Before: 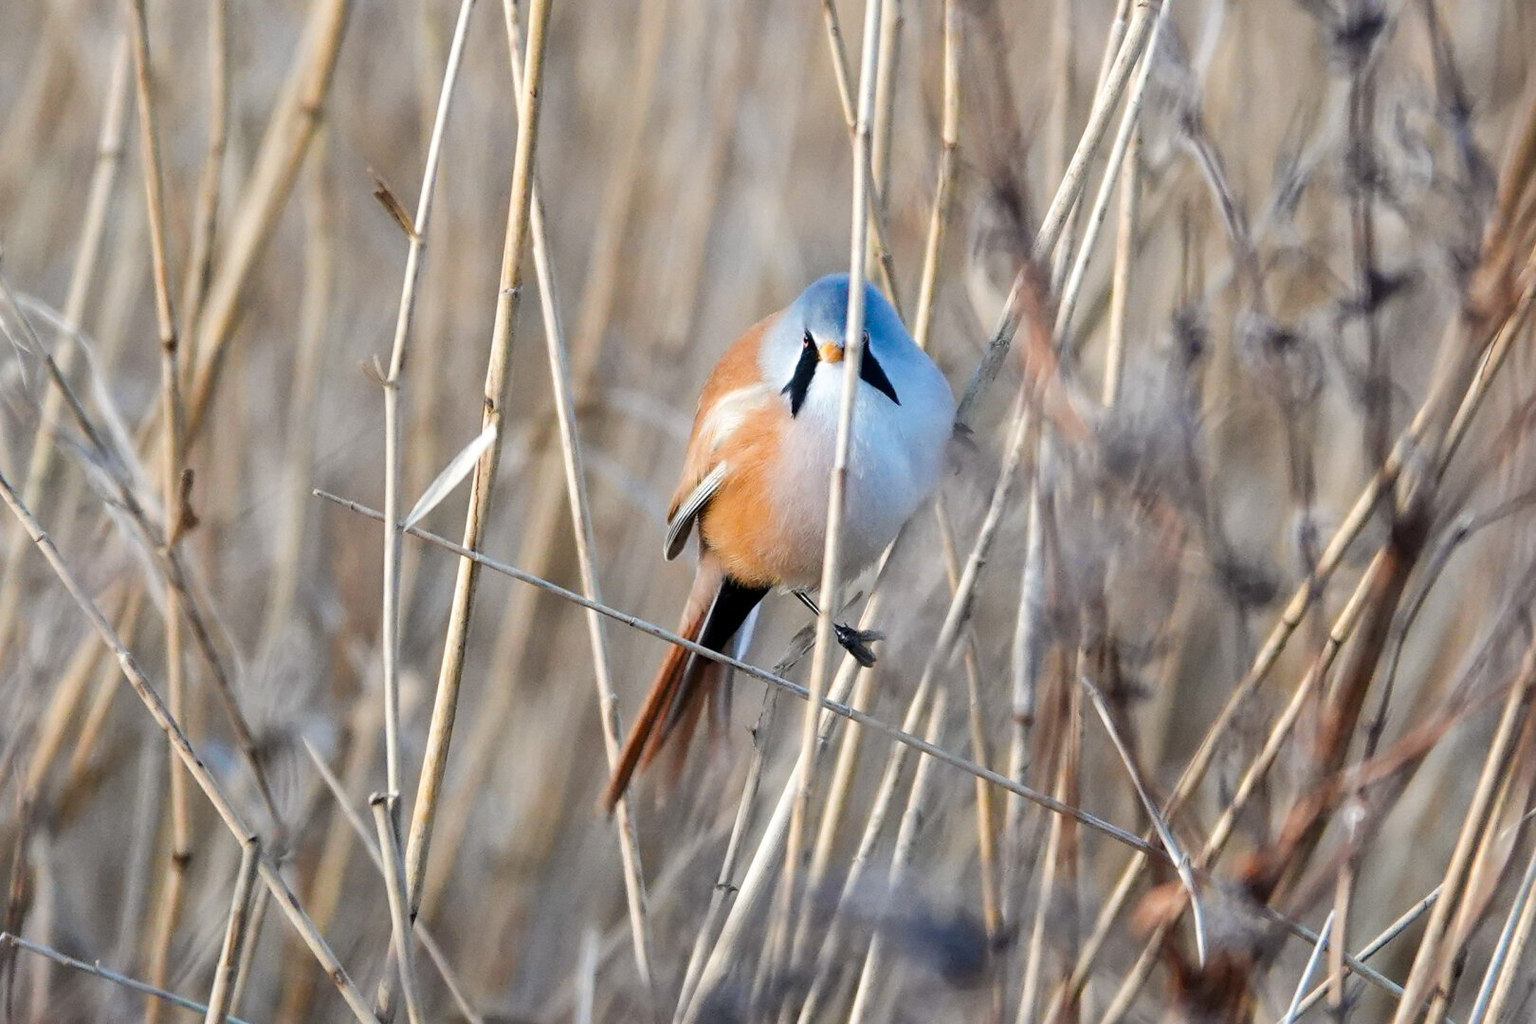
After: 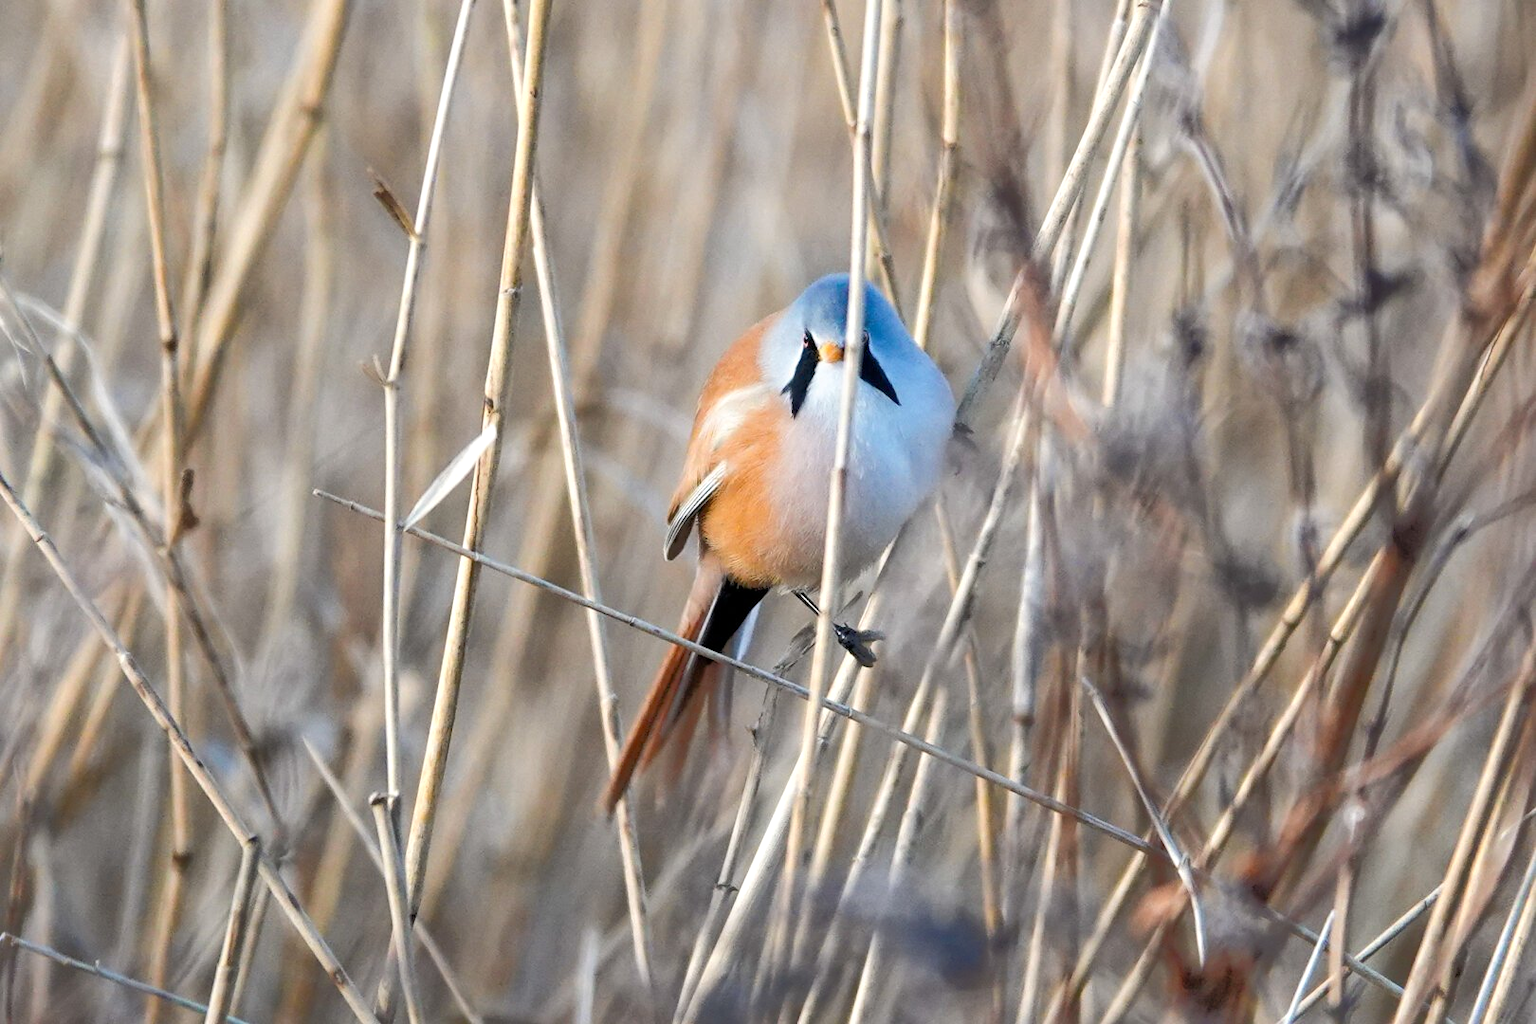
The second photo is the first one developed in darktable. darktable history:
tone equalizer: -8 EV -0.535 EV, -7 EV -0.284 EV, -6 EV -0.079 EV, -5 EV 0.433 EV, -4 EV 0.972 EV, -3 EV 0.792 EV, -2 EV -0.011 EV, -1 EV 0.124 EV, +0 EV -0.008 EV
exposure: compensate highlight preservation false
